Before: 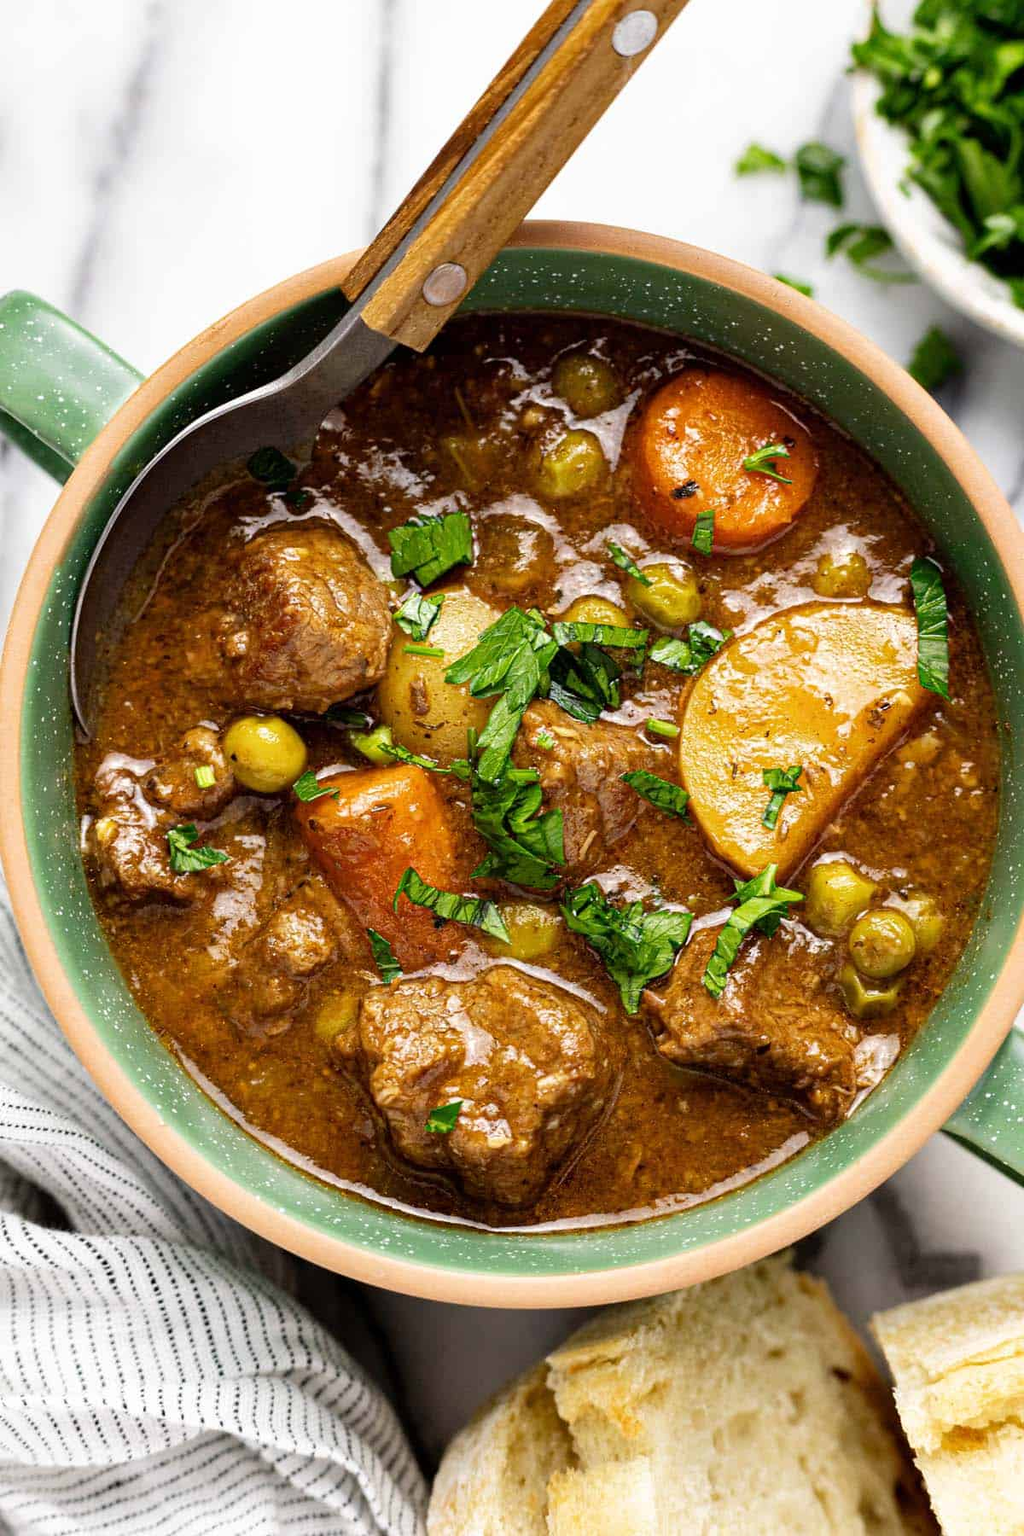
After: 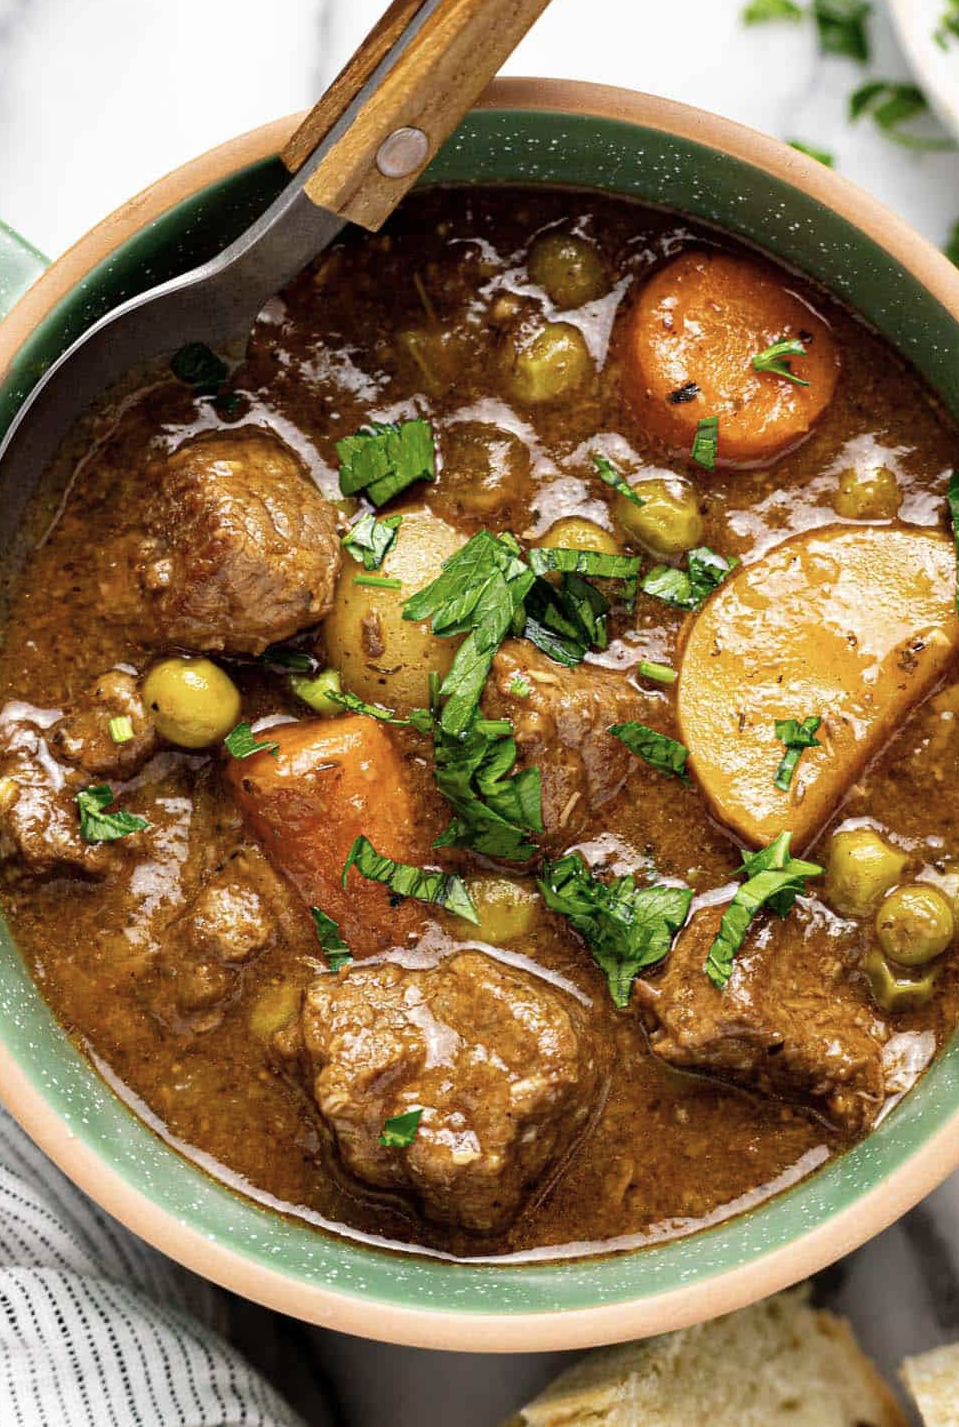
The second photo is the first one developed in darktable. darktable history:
crop and rotate: left 9.993%, top 10.072%, right 10.081%, bottom 10.598%
color correction: highlights b* -0.013, saturation 0.842
